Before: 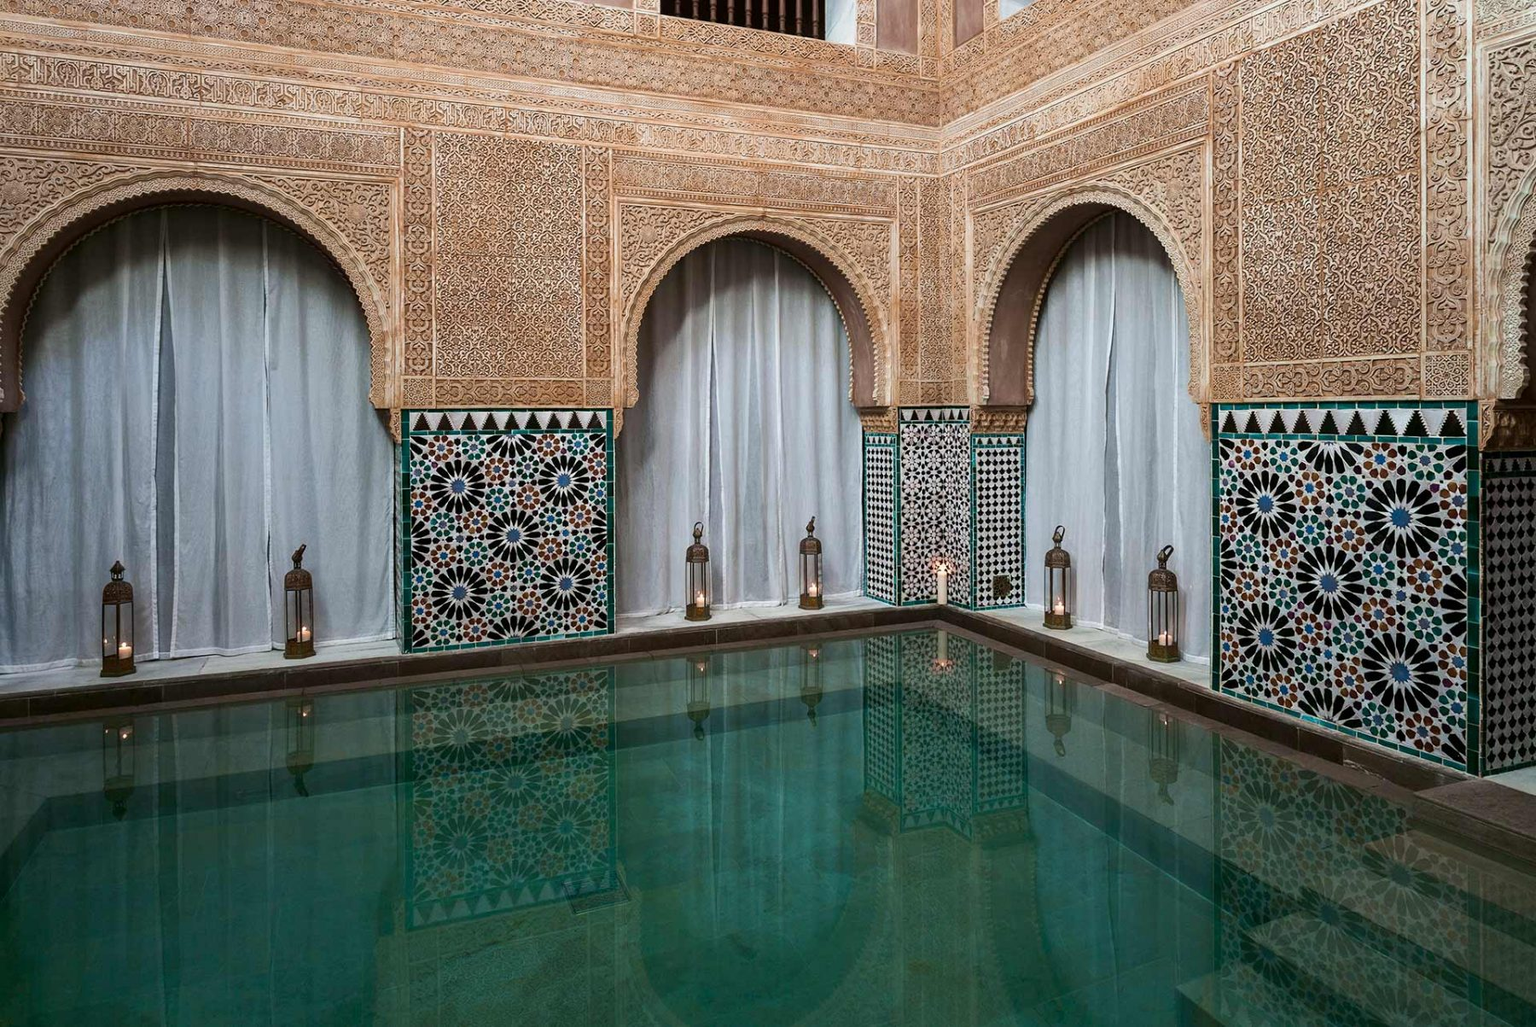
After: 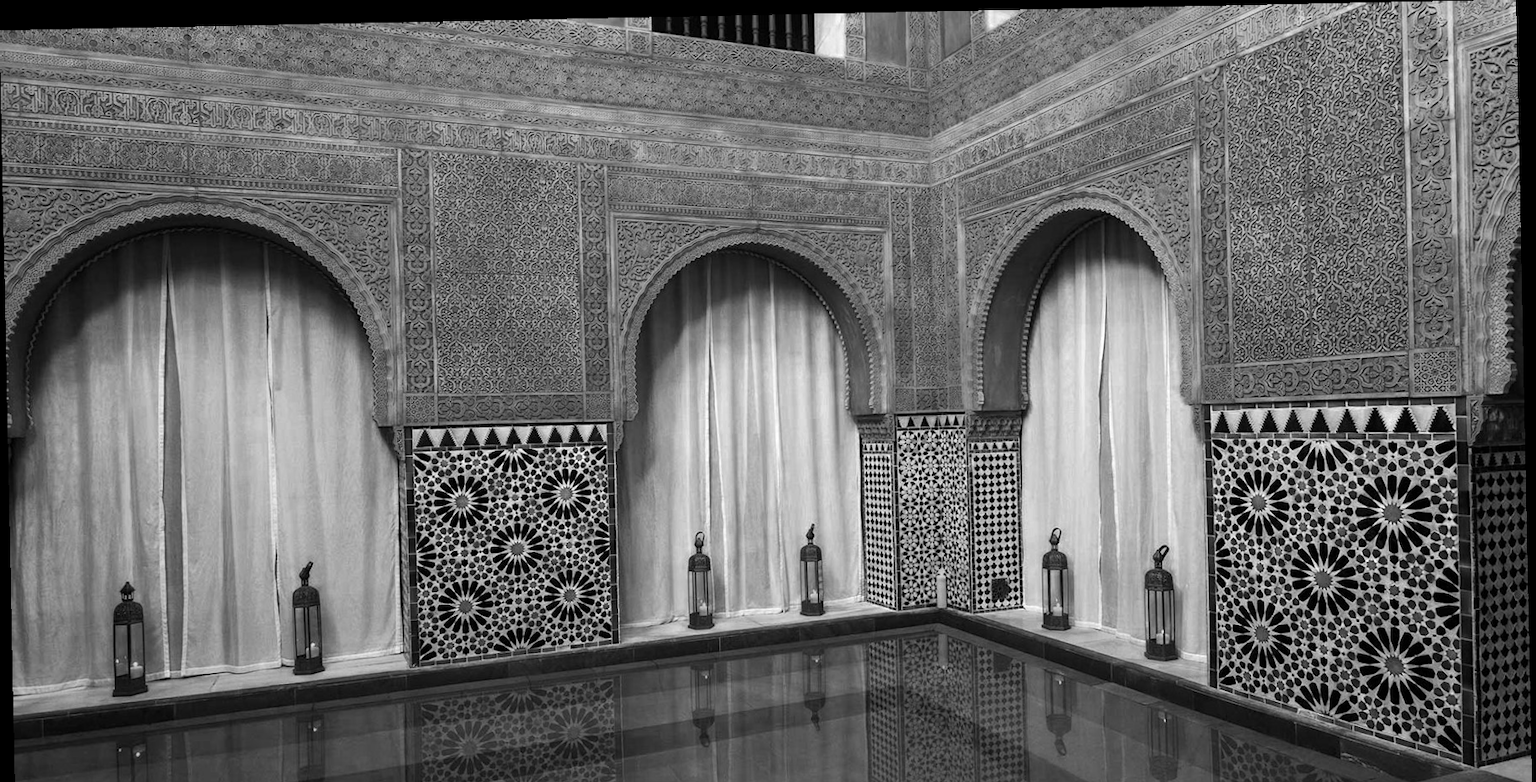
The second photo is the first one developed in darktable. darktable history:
color zones: curves: ch0 [(0.287, 0.048) (0.493, 0.484) (0.737, 0.816)]; ch1 [(0, 0) (0.143, 0) (0.286, 0) (0.429, 0) (0.571, 0) (0.714, 0) (0.857, 0)]
rotate and perspective: rotation -1.17°, automatic cropping off
white balance: emerald 1
crop: bottom 24.988%
